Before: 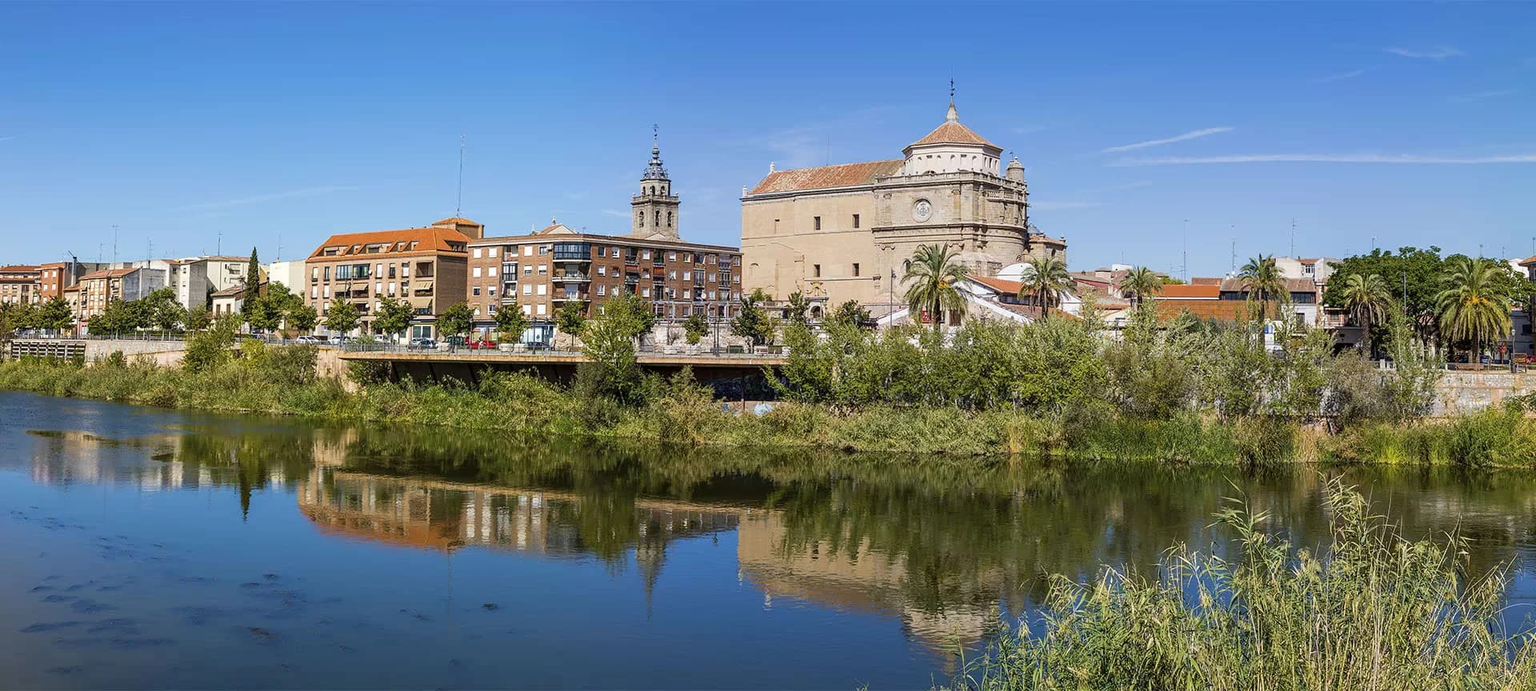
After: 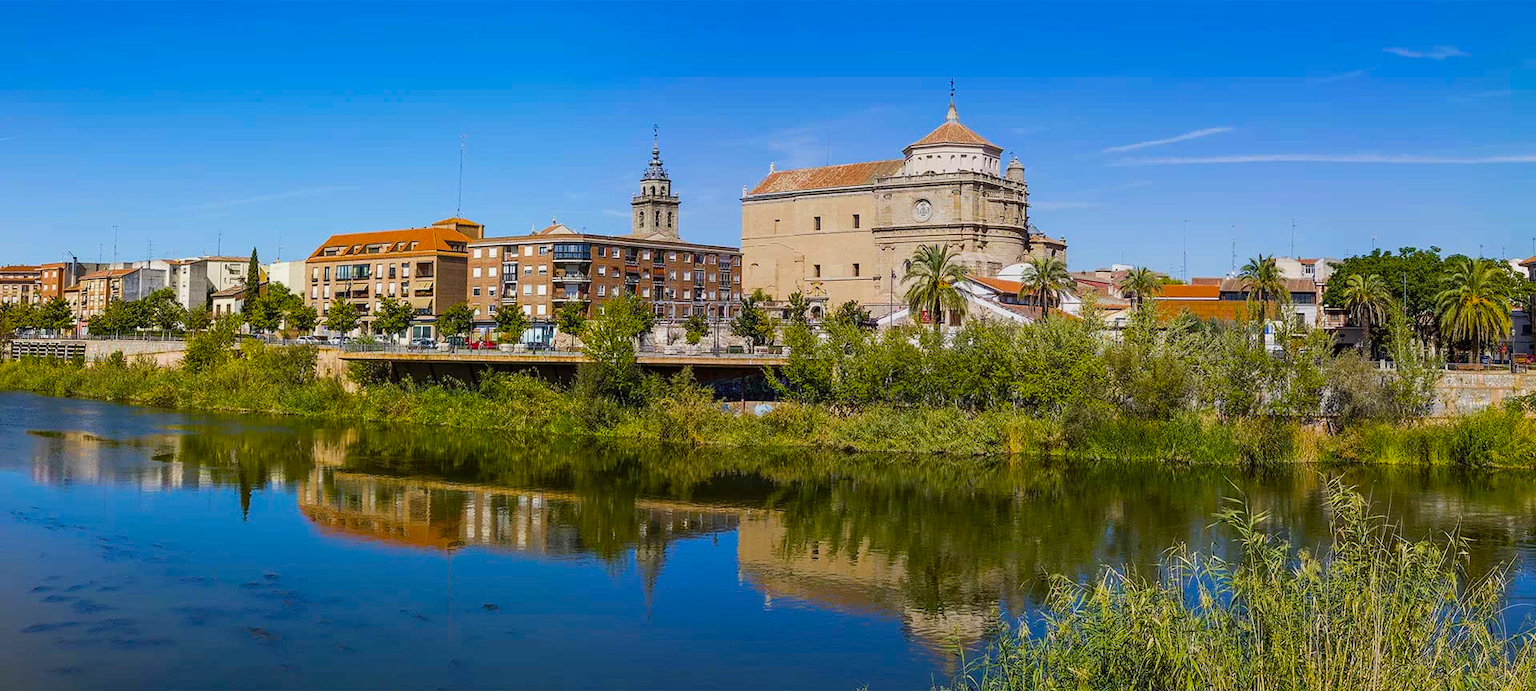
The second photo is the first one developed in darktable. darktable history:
exposure: exposure -0.21 EV, compensate highlight preservation false
color balance rgb: linear chroma grading › global chroma 15%, perceptual saturation grading › global saturation 30%
